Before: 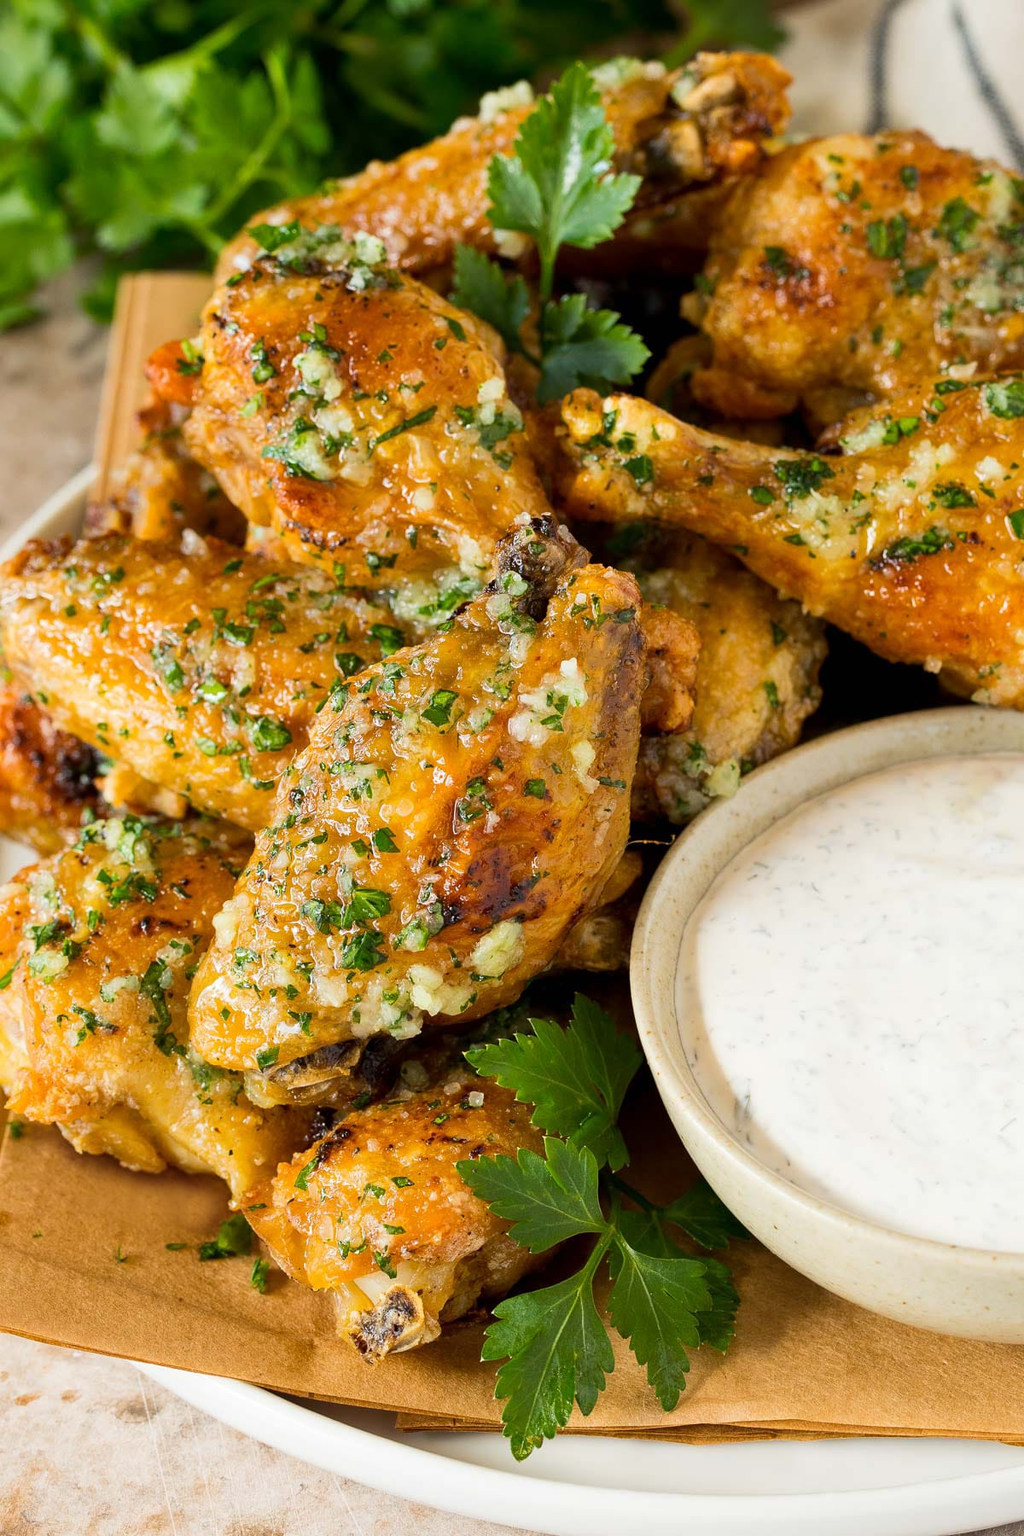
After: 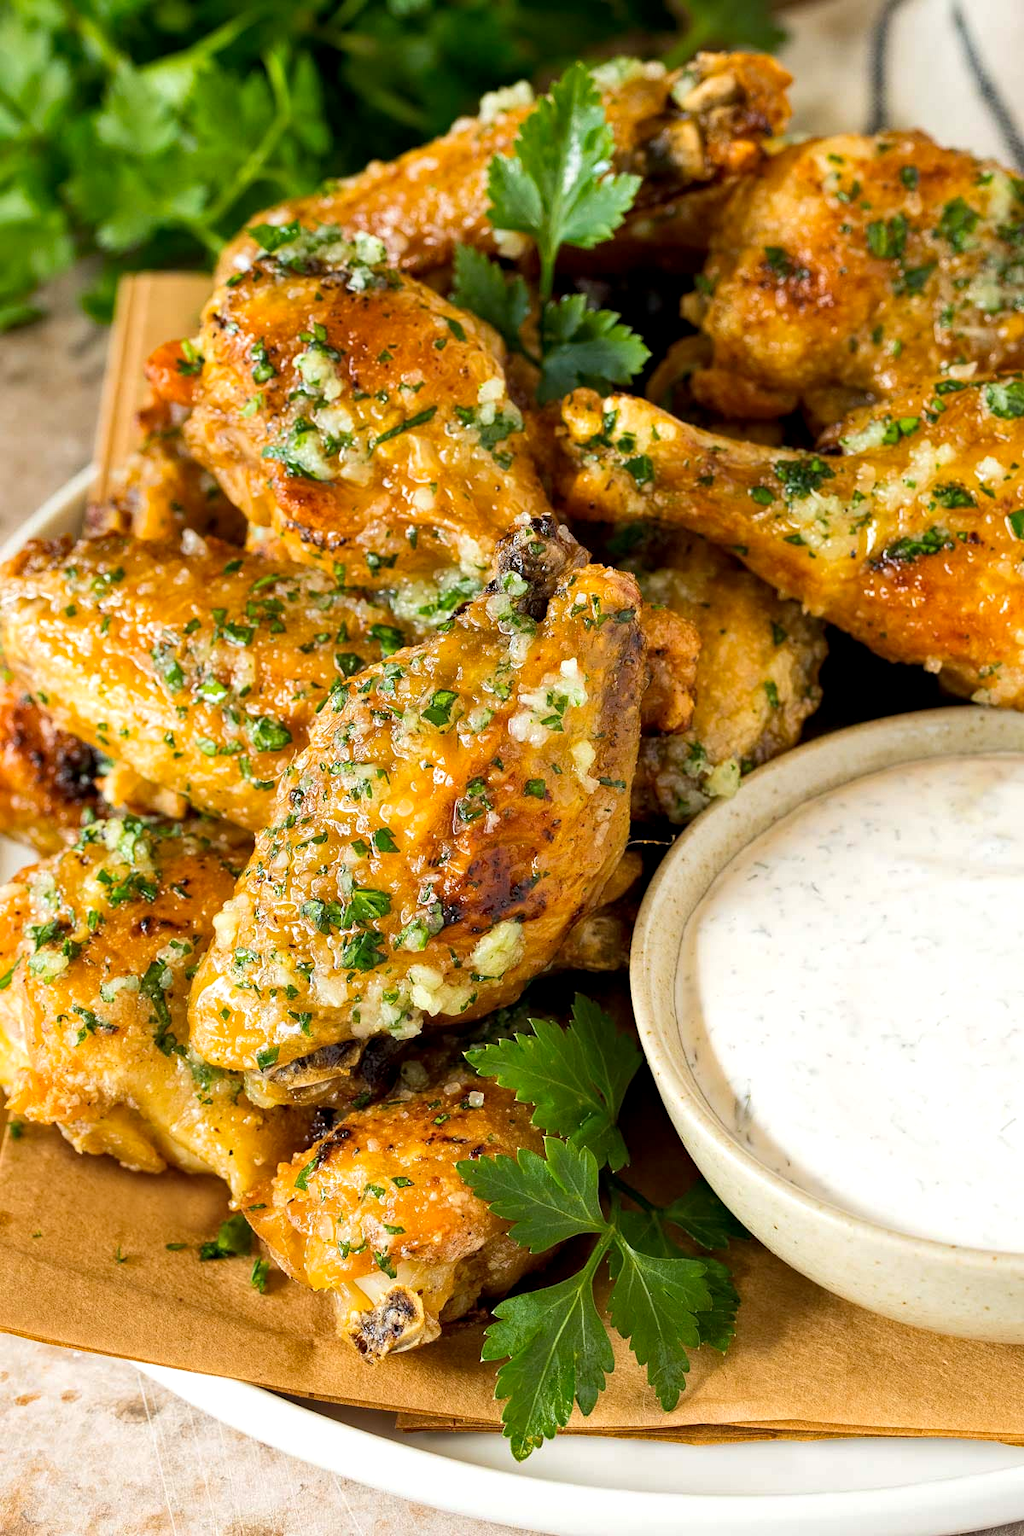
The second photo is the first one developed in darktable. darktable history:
exposure: exposure 0.178 EV, compensate exposure bias true, compensate highlight preservation false
local contrast: highlights 100%, shadows 100%, detail 120%, midtone range 0.2
haze removal: compatibility mode true, adaptive false
